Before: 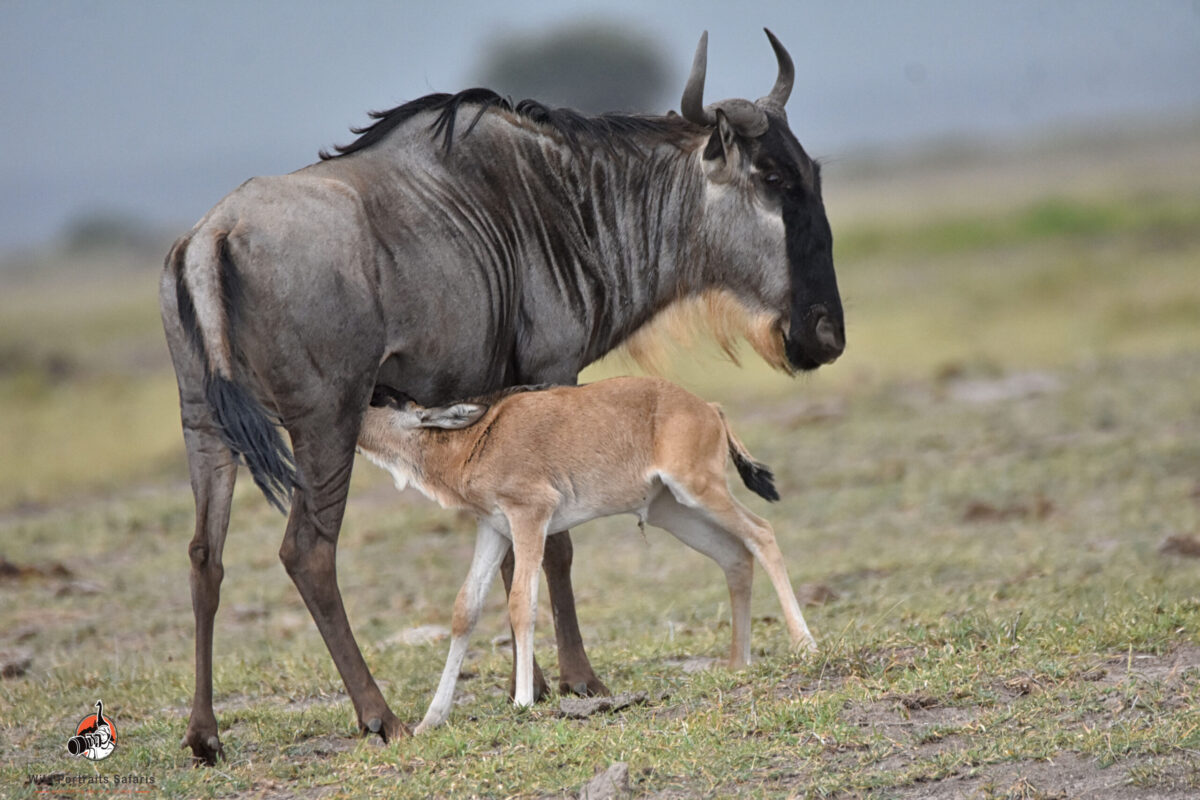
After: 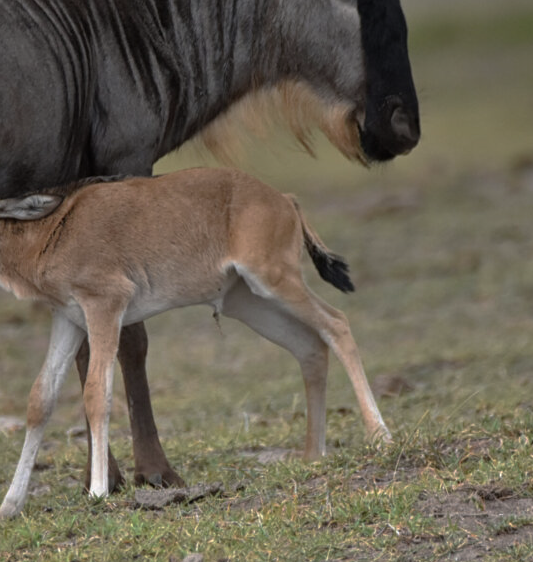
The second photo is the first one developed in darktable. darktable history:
crop: left 35.432%, top 26.233%, right 20.145%, bottom 3.432%
graduated density: on, module defaults
base curve: curves: ch0 [(0, 0) (0.595, 0.418) (1, 1)], preserve colors none
